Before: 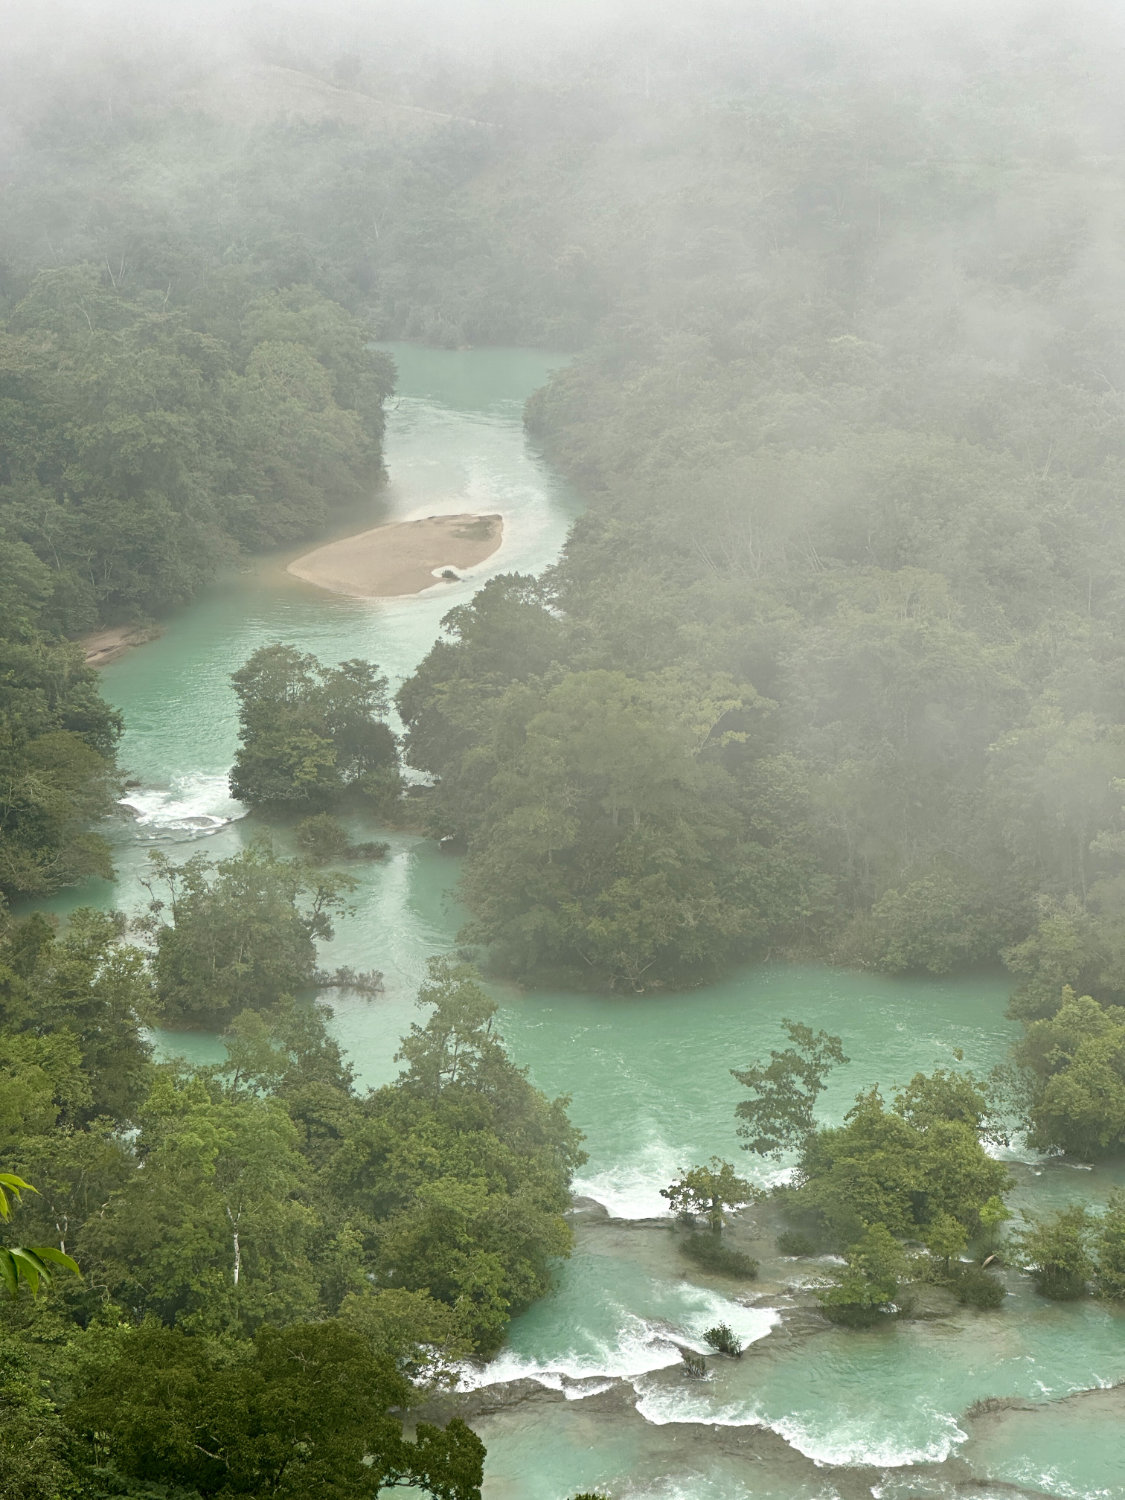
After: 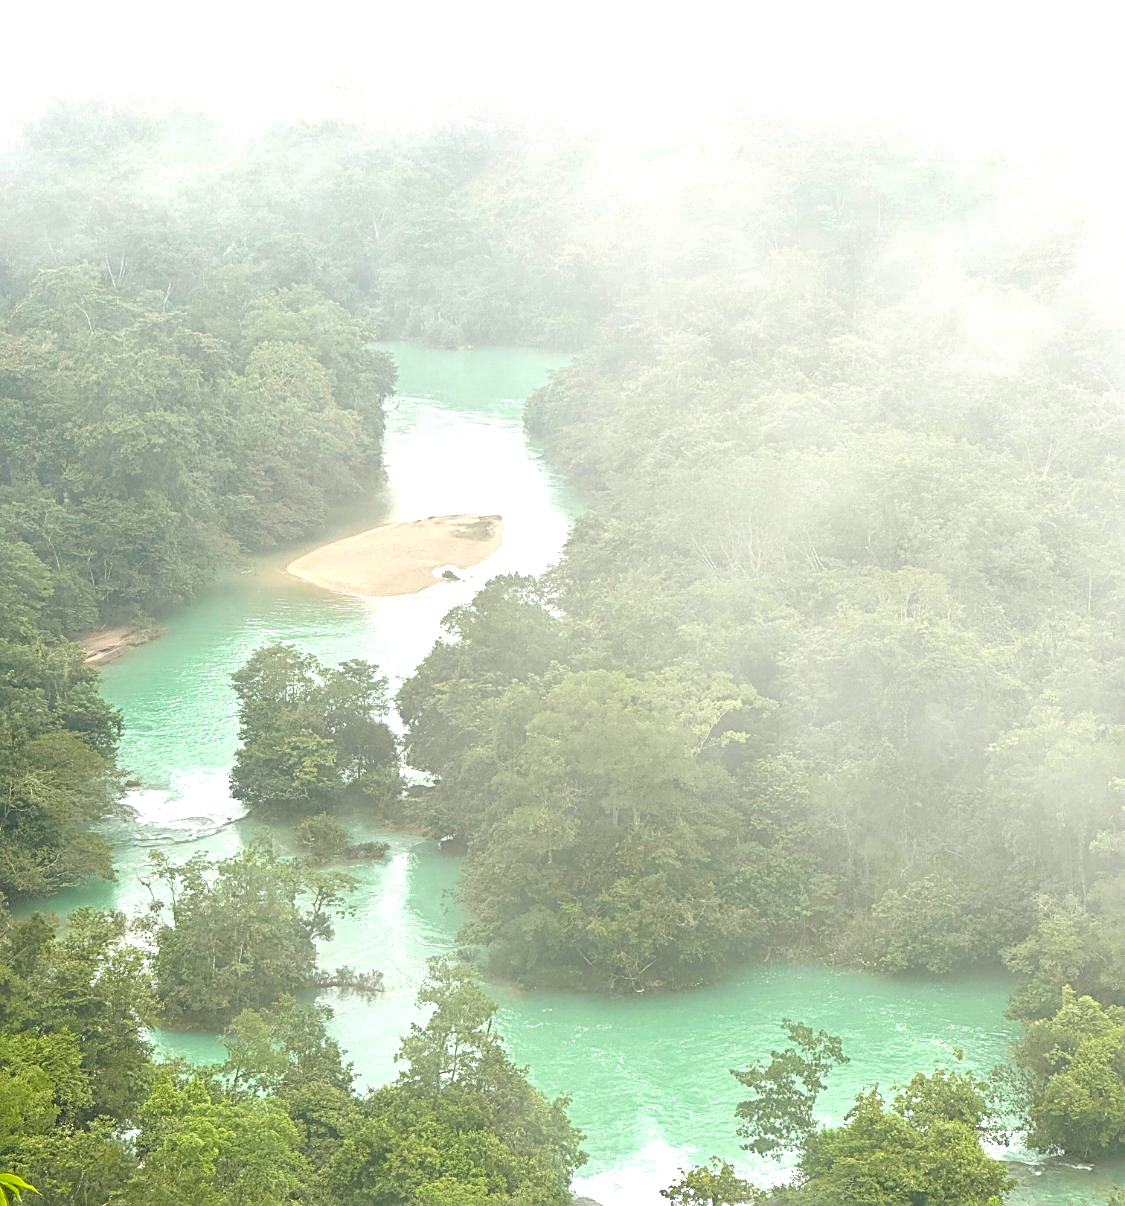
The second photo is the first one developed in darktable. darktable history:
sharpen: on, module defaults
local contrast: detail 109%
exposure: black level correction 0, exposure 0.894 EV, compensate highlight preservation false
crop: bottom 19.59%
